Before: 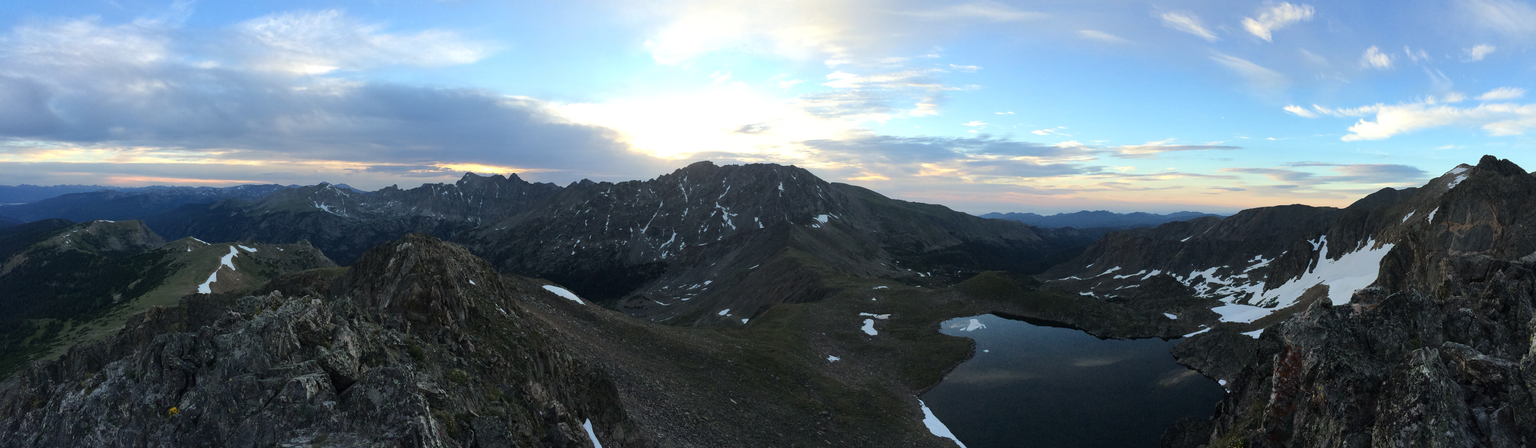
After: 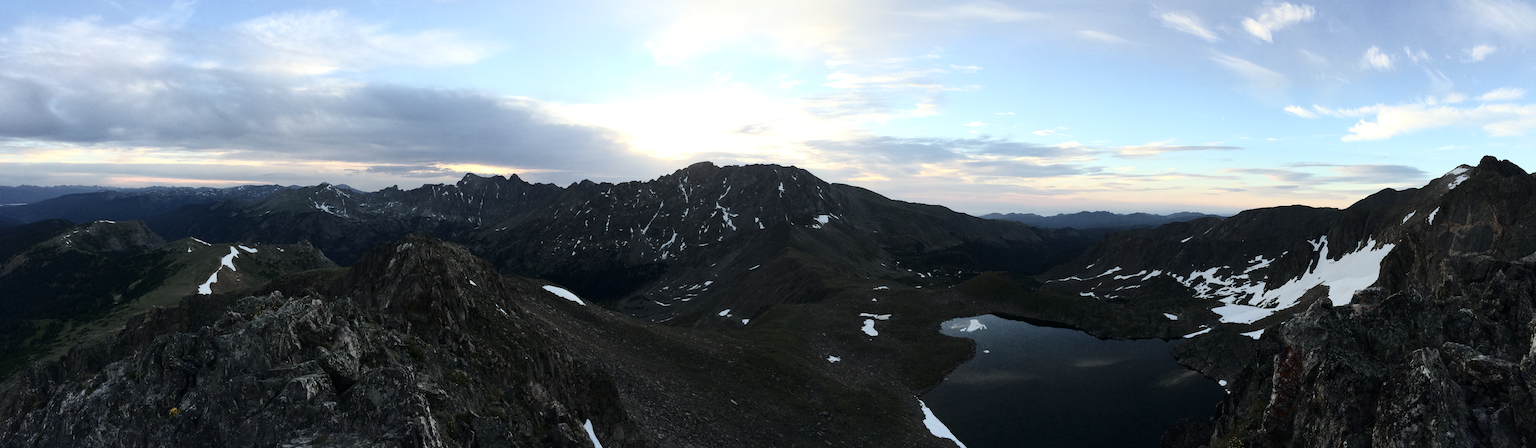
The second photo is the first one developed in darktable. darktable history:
contrast brightness saturation: contrast 0.254, saturation -0.311
